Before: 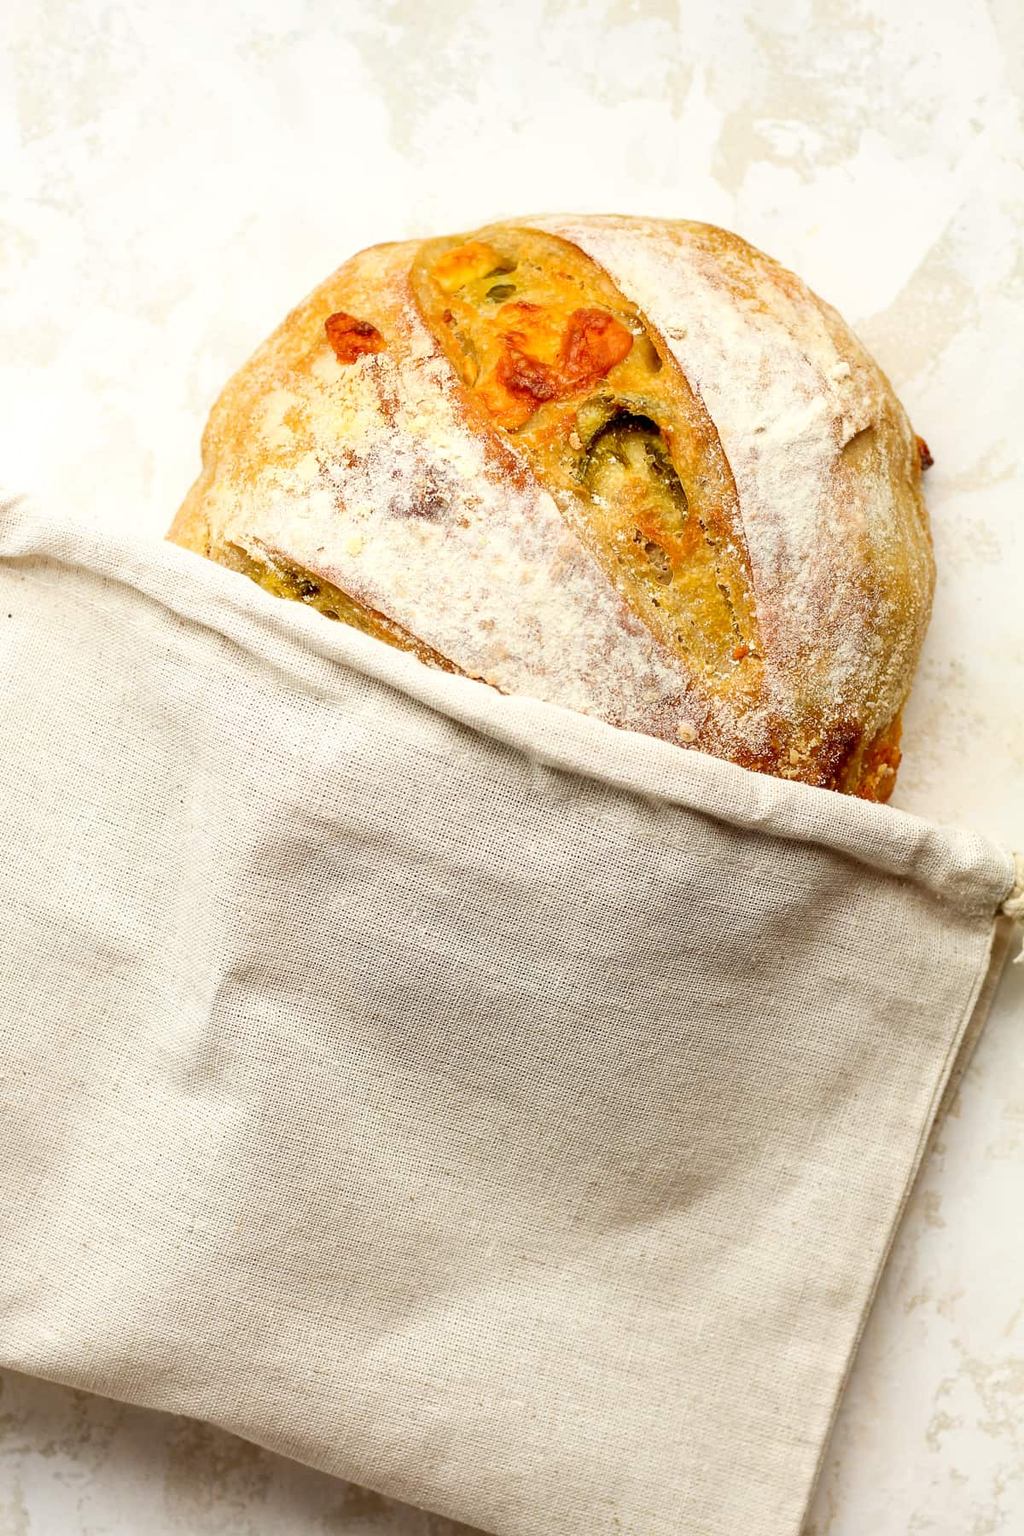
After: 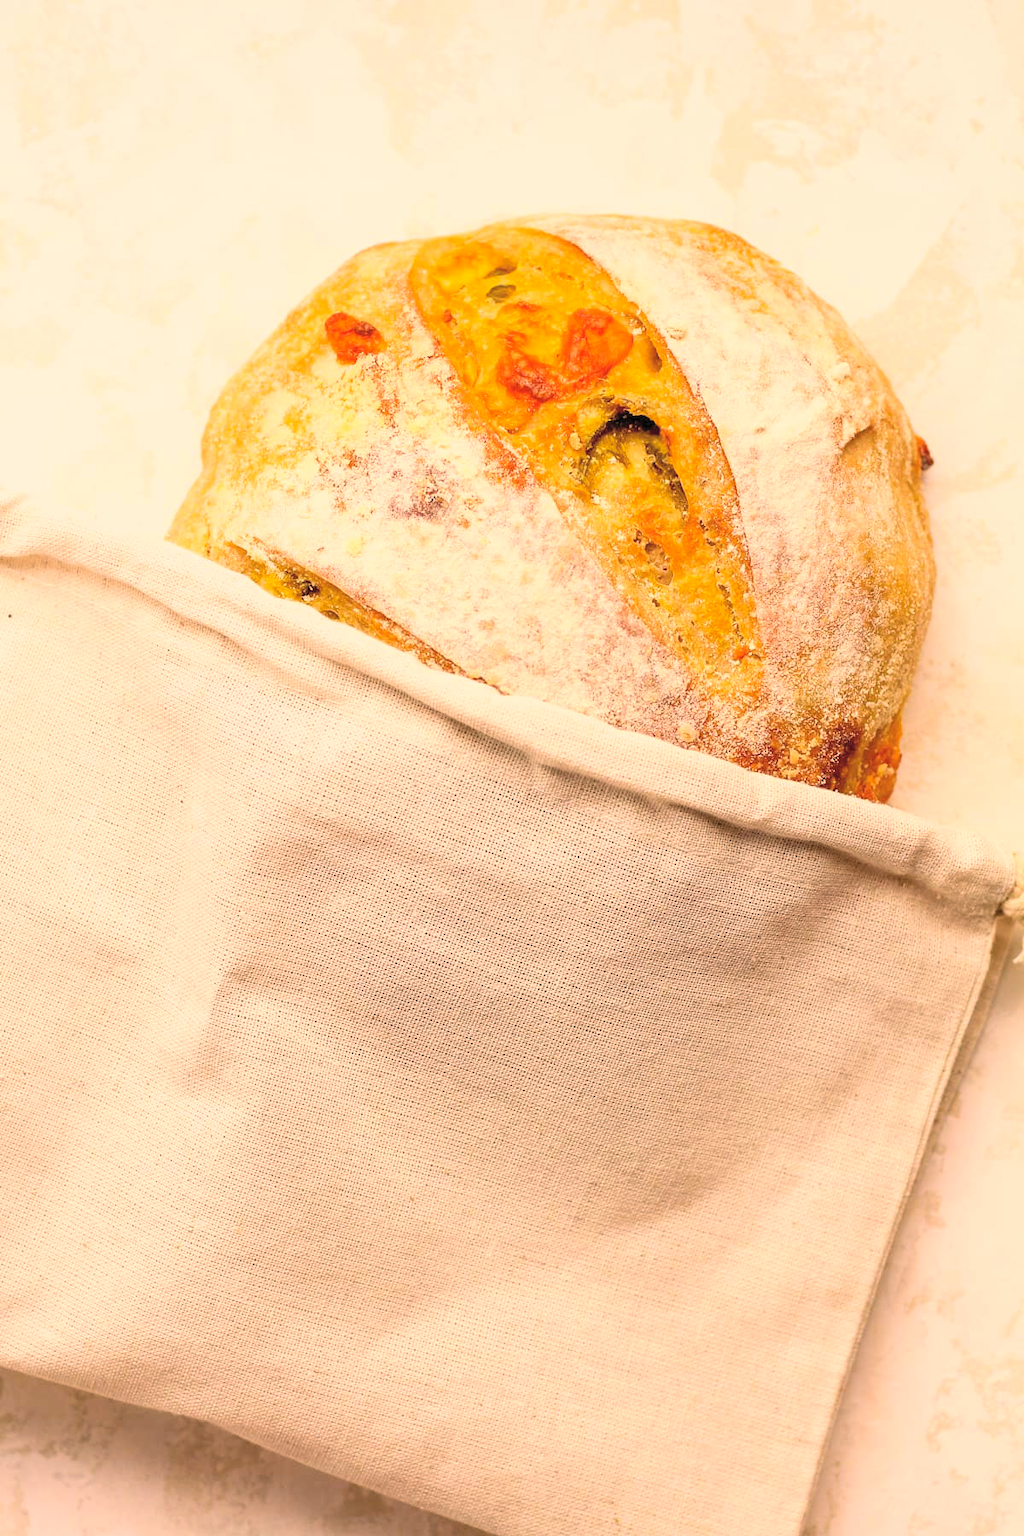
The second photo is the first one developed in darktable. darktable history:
contrast brightness saturation: brightness 0.279
color correction: highlights a* 17.76, highlights b* 18.79
